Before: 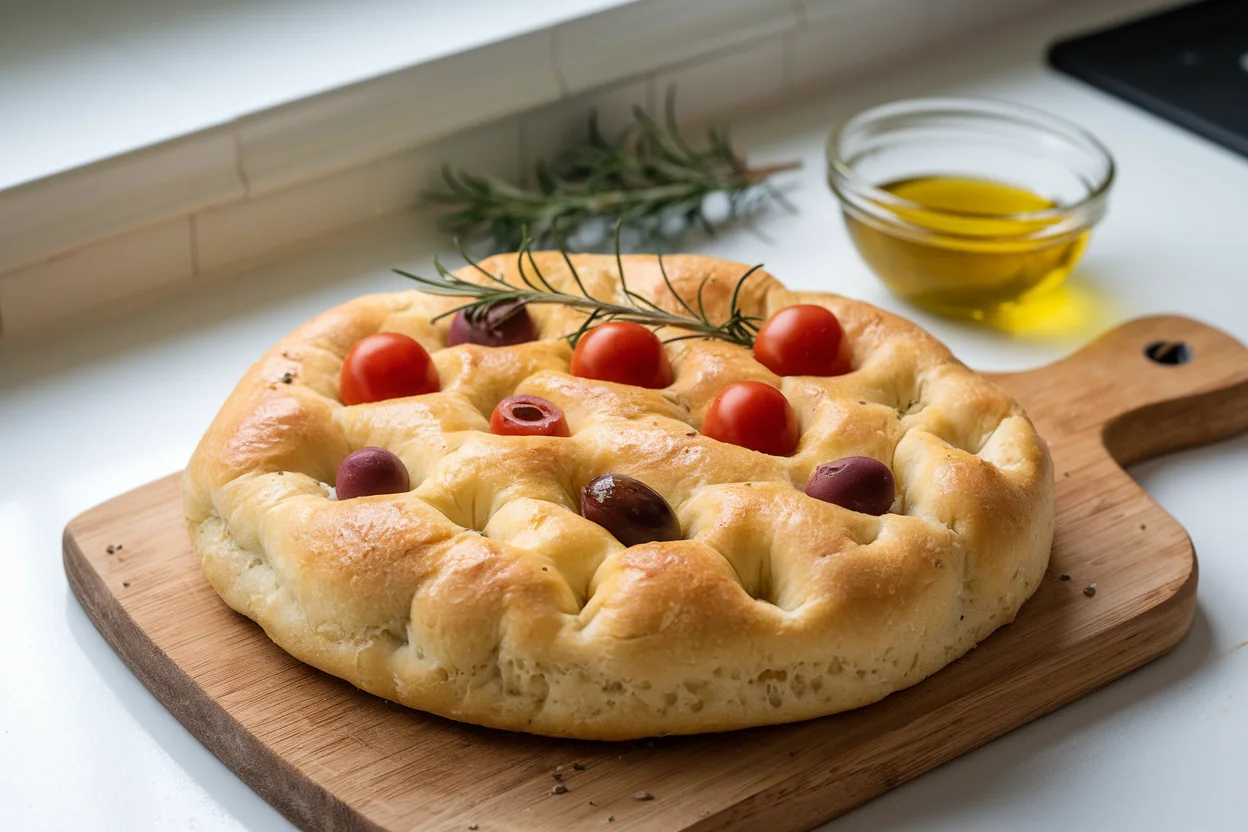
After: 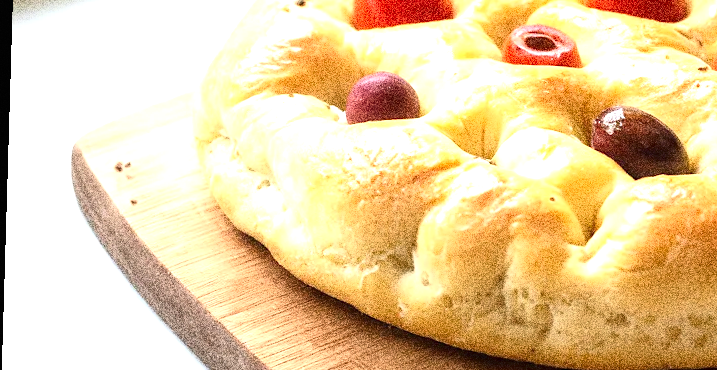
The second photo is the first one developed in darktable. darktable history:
rotate and perspective: rotation 1.72°, automatic cropping off
crop: top 44.483%, right 43.593%, bottom 12.892%
exposure: black level correction 0, exposure 1.388 EV, compensate exposure bias true, compensate highlight preservation false
grain: coarseness 30.02 ISO, strength 100%
